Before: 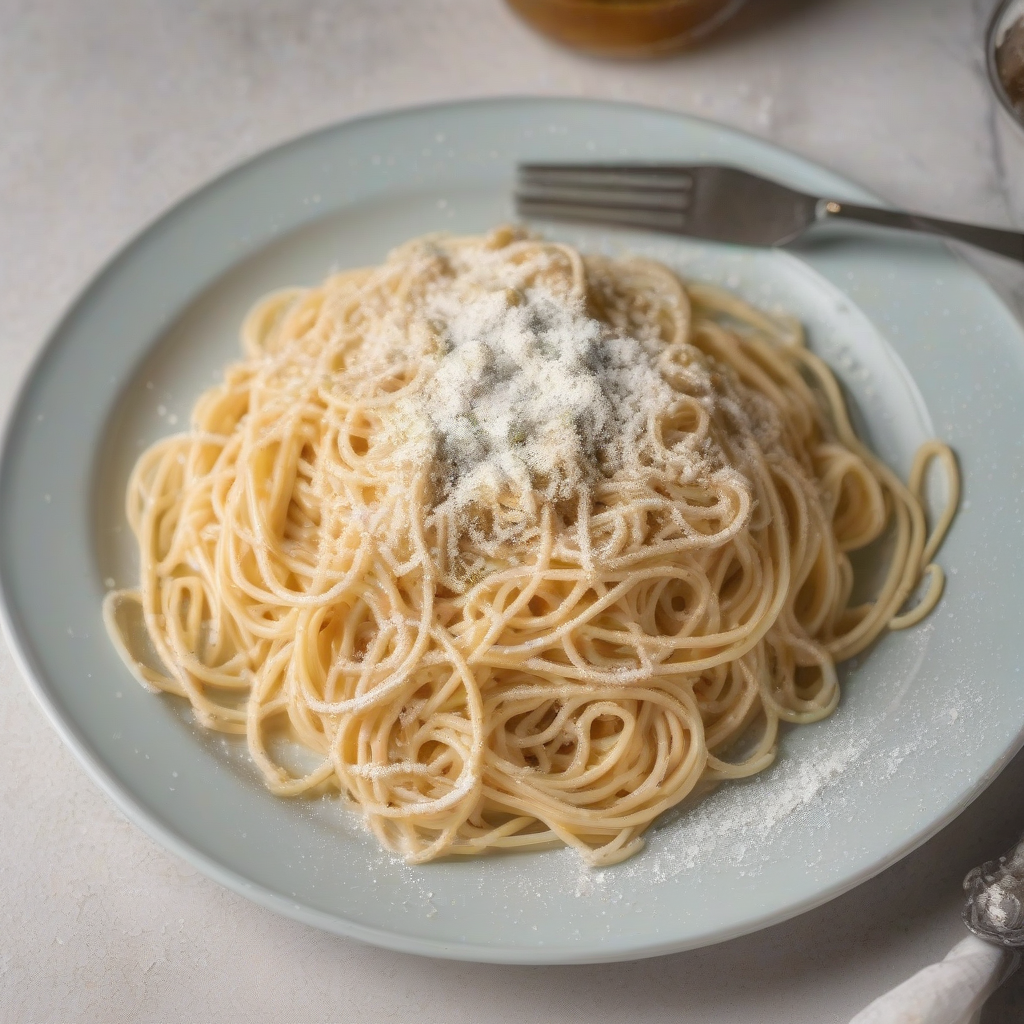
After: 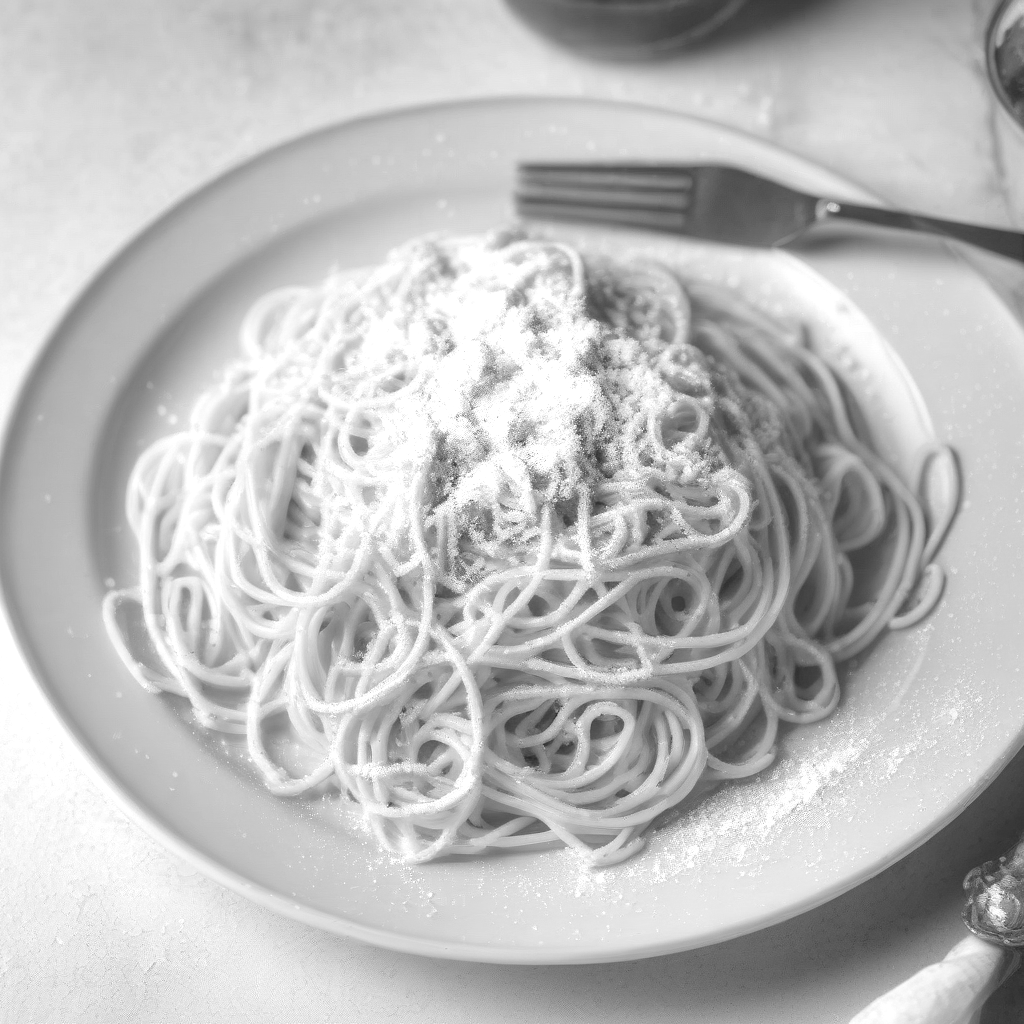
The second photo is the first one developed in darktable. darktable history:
color balance rgb: shadows lift › chroma 2%, shadows lift › hue 217.2°, power › chroma 0.25%, power › hue 60°, highlights gain › chroma 1.5%, highlights gain › hue 309.6°, global offset › luminance -0.25%, perceptual saturation grading › global saturation 15%, global vibrance 15%
monochrome: size 1
exposure: black level correction 0, exposure 0.7 EV, compensate exposure bias true, compensate highlight preservation false
